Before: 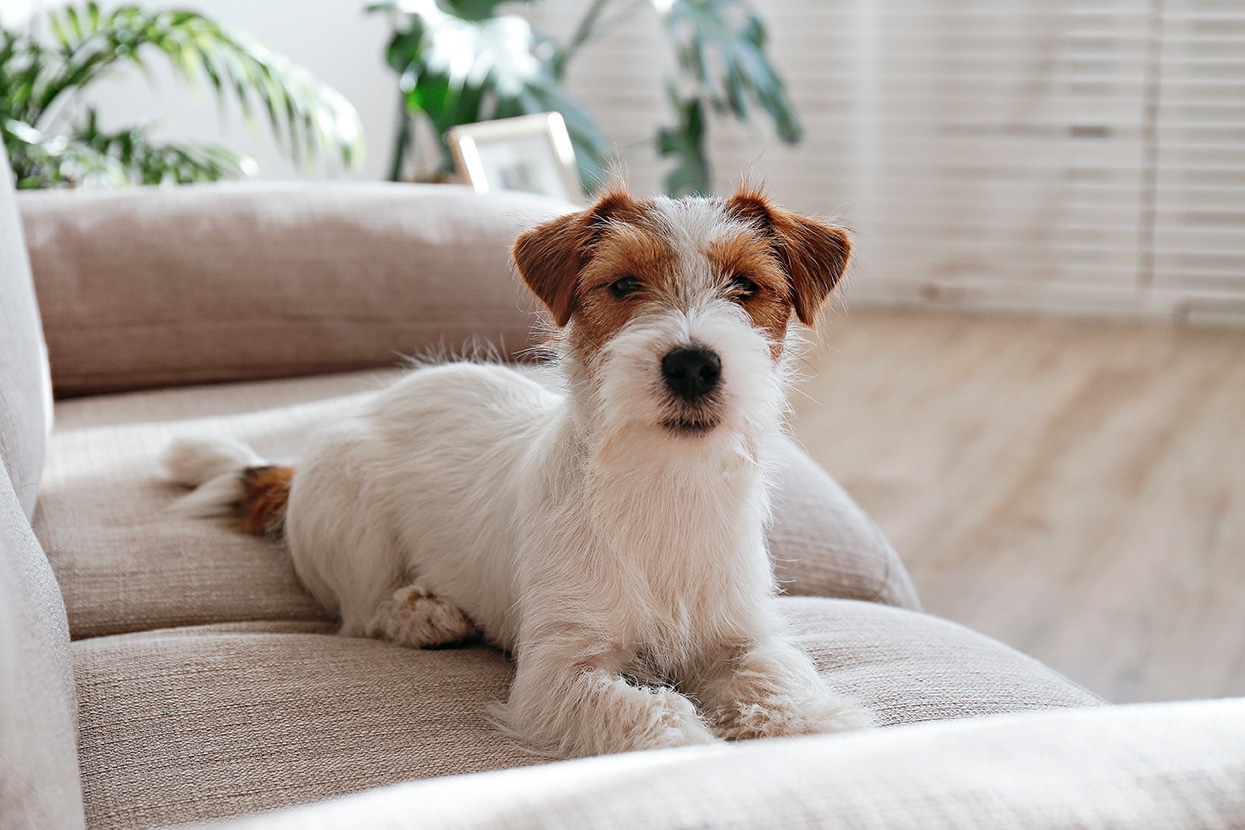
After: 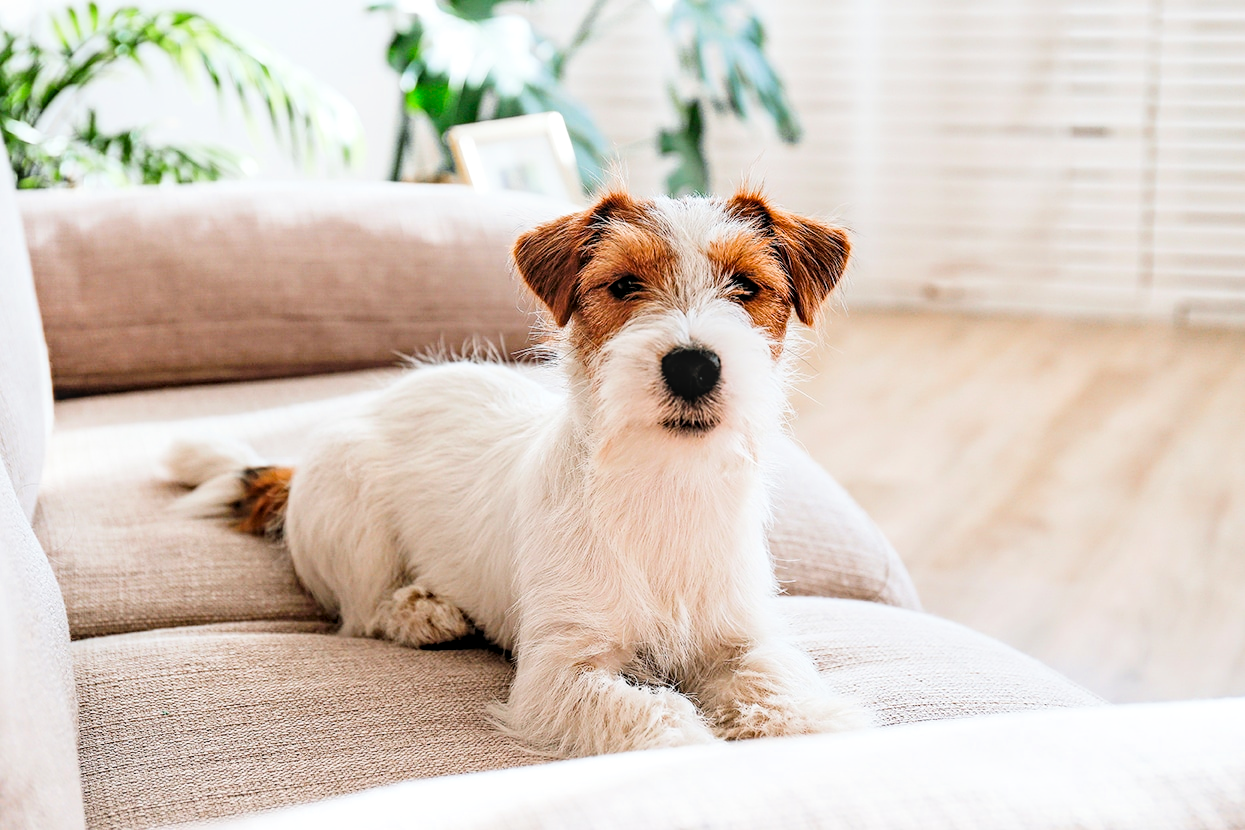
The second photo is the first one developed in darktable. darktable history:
local contrast: on, module defaults
exposure: black level correction 0, exposure 1.1 EV, compensate exposure bias true, compensate highlight preservation false
filmic rgb: black relative exposure -5 EV, hardness 2.88, contrast 1.3
color balance rgb: perceptual saturation grading › global saturation 20%, global vibrance 10%
